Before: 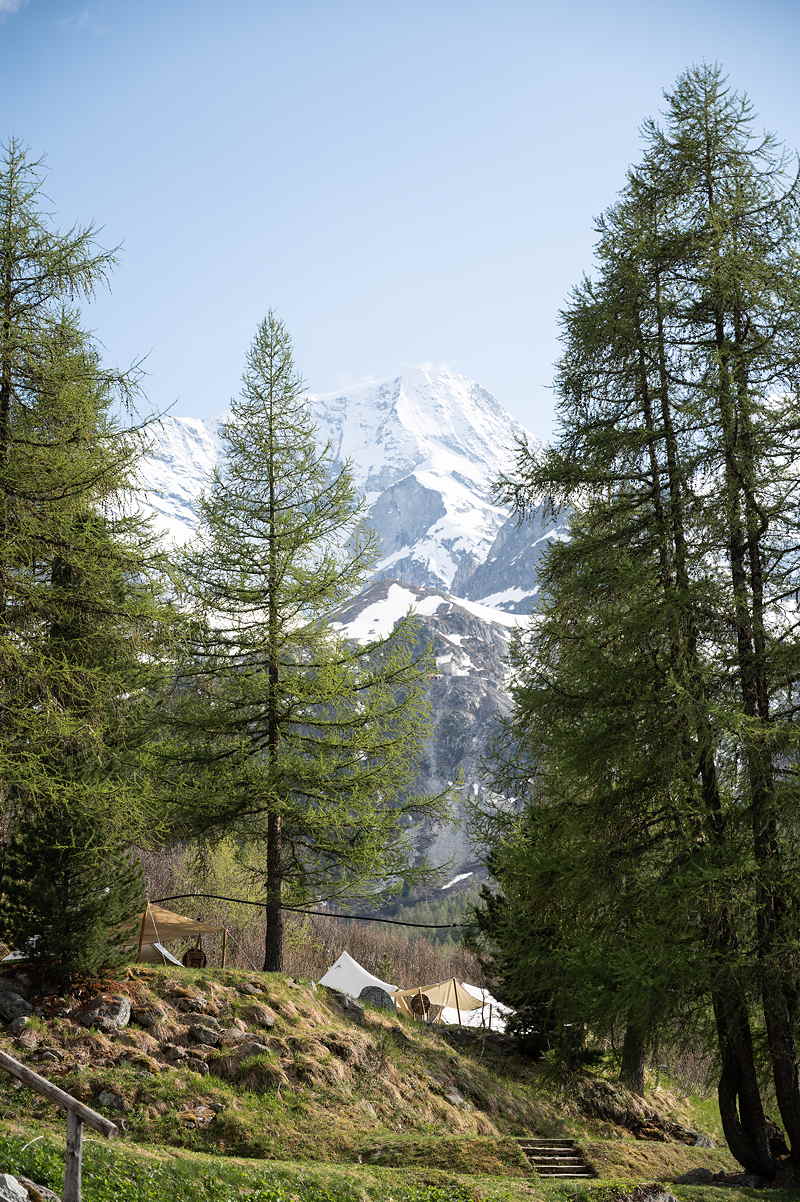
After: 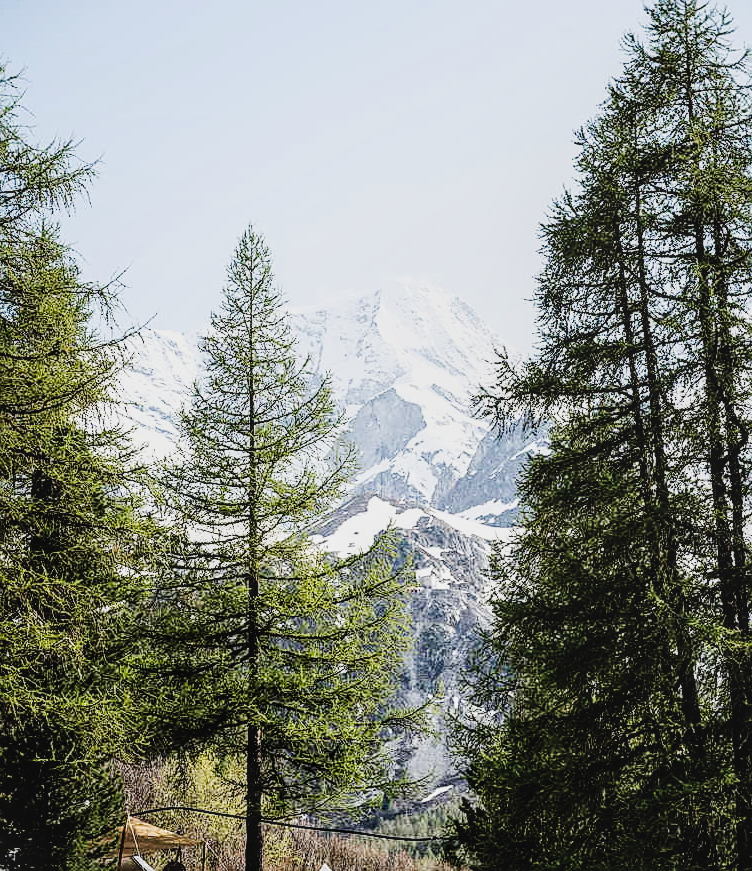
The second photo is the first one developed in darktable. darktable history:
tone curve: curves: ch0 [(0, 0.03) (0.113, 0.087) (0.207, 0.184) (0.515, 0.612) (0.712, 0.793) (1, 0.946)]; ch1 [(0, 0) (0.172, 0.123) (0.317, 0.279) (0.414, 0.382) (0.476, 0.479) (0.505, 0.498) (0.534, 0.534) (0.621, 0.65) (0.709, 0.764) (1, 1)]; ch2 [(0, 0) (0.411, 0.424) (0.505, 0.505) (0.521, 0.524) (0.537, 0.57) (0.65, 0.699) (1, 1)], preserve colors none
sharpen: on, module defaults
local contrast: on, module defaults
filmic rgb: black relative exposure -8.69 EV, white relative exposure 2.64 EV, target black luminance 0%, target white luminance 99.884%, hardness 6.27, latitude 75.26%, contrast 1.325, highlights saturation mix -6.28%
crop: left 2.557%, top 7.249%, right 3.34%, bottom 20.23%
